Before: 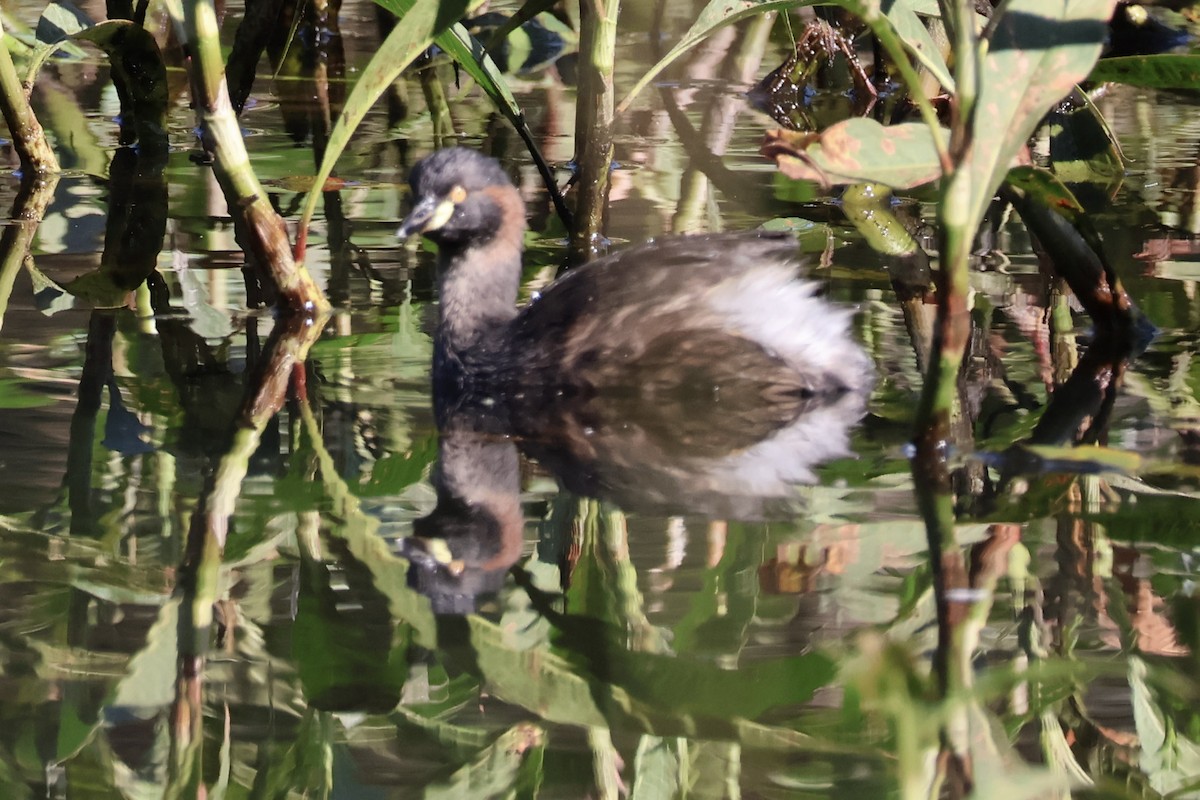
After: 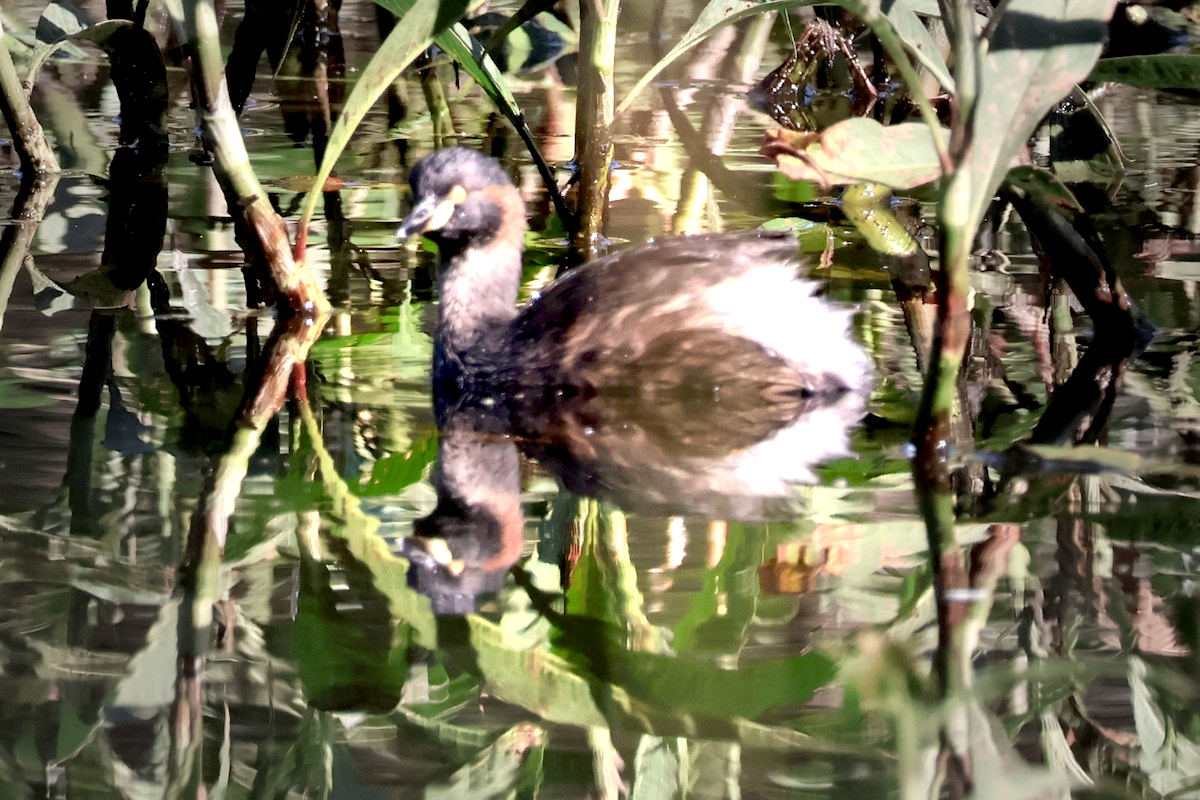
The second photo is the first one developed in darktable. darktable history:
vignetting: fall-off start 40.7%, fall-off radius 40.53%
exposure: black level correction 0.01, exposure 1 EV, compensate highlight preservation false
